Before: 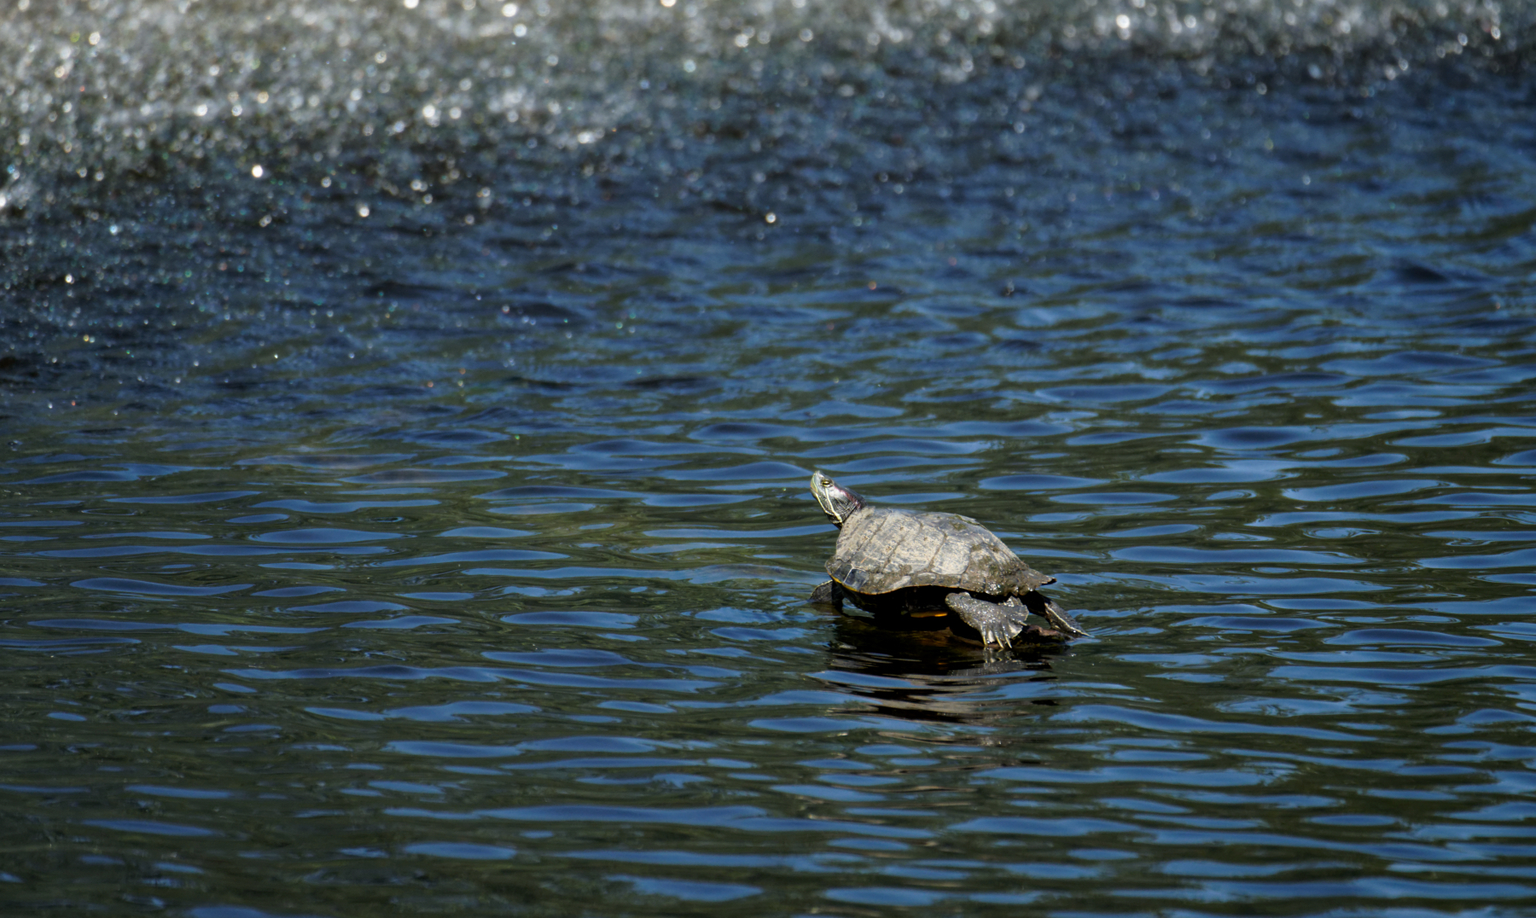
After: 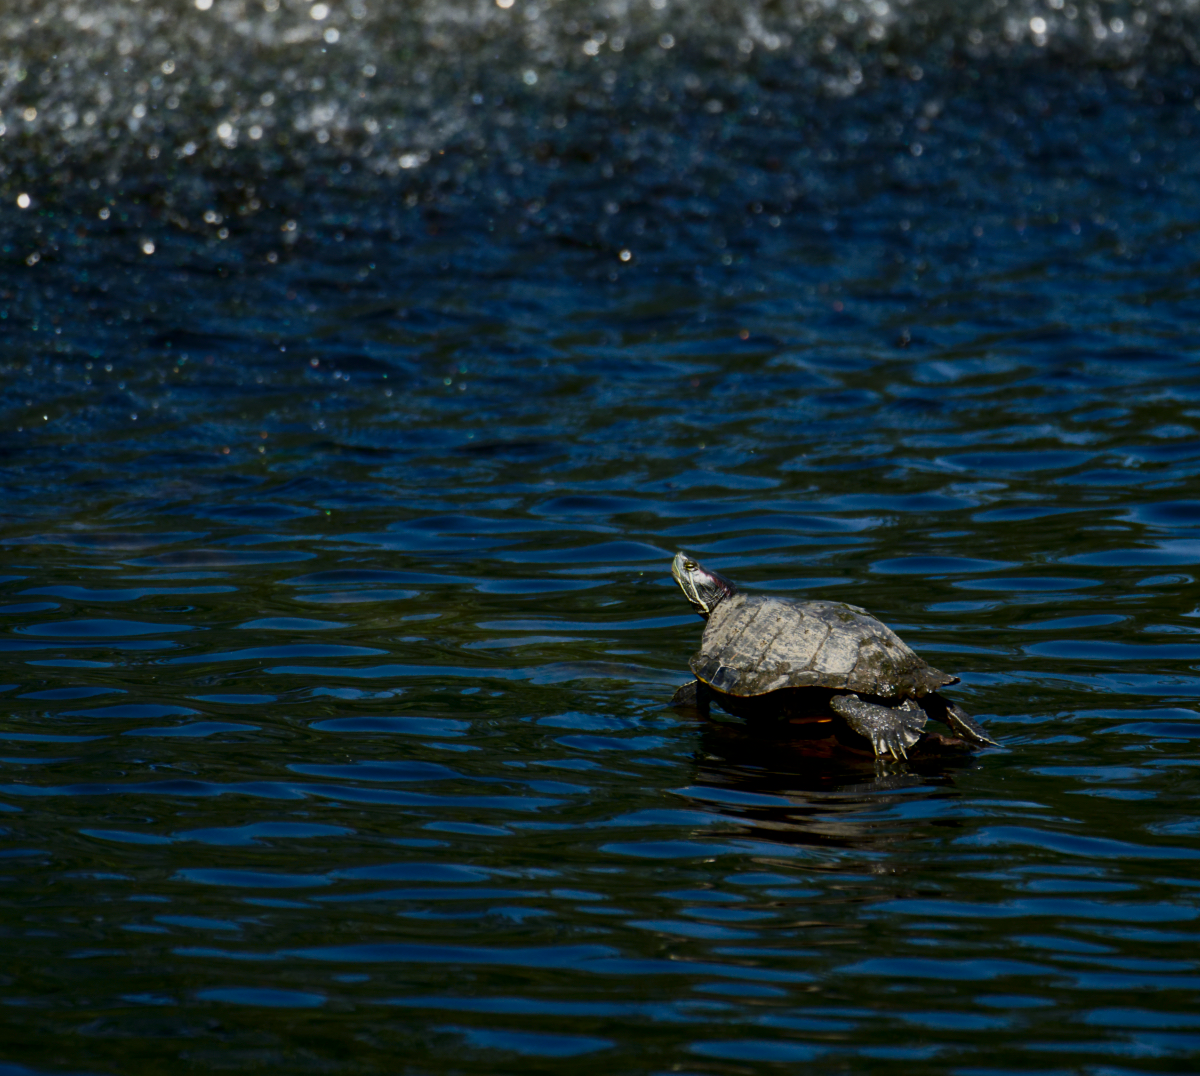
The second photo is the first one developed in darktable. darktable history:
crop and rotate: left 15.446%, right 17.836%
exposure: exposure -0.582 EV, compensate highlight preservation false
contrast brightness saturation: contrast 0.21, brightness -0.11, saturation 0.21
